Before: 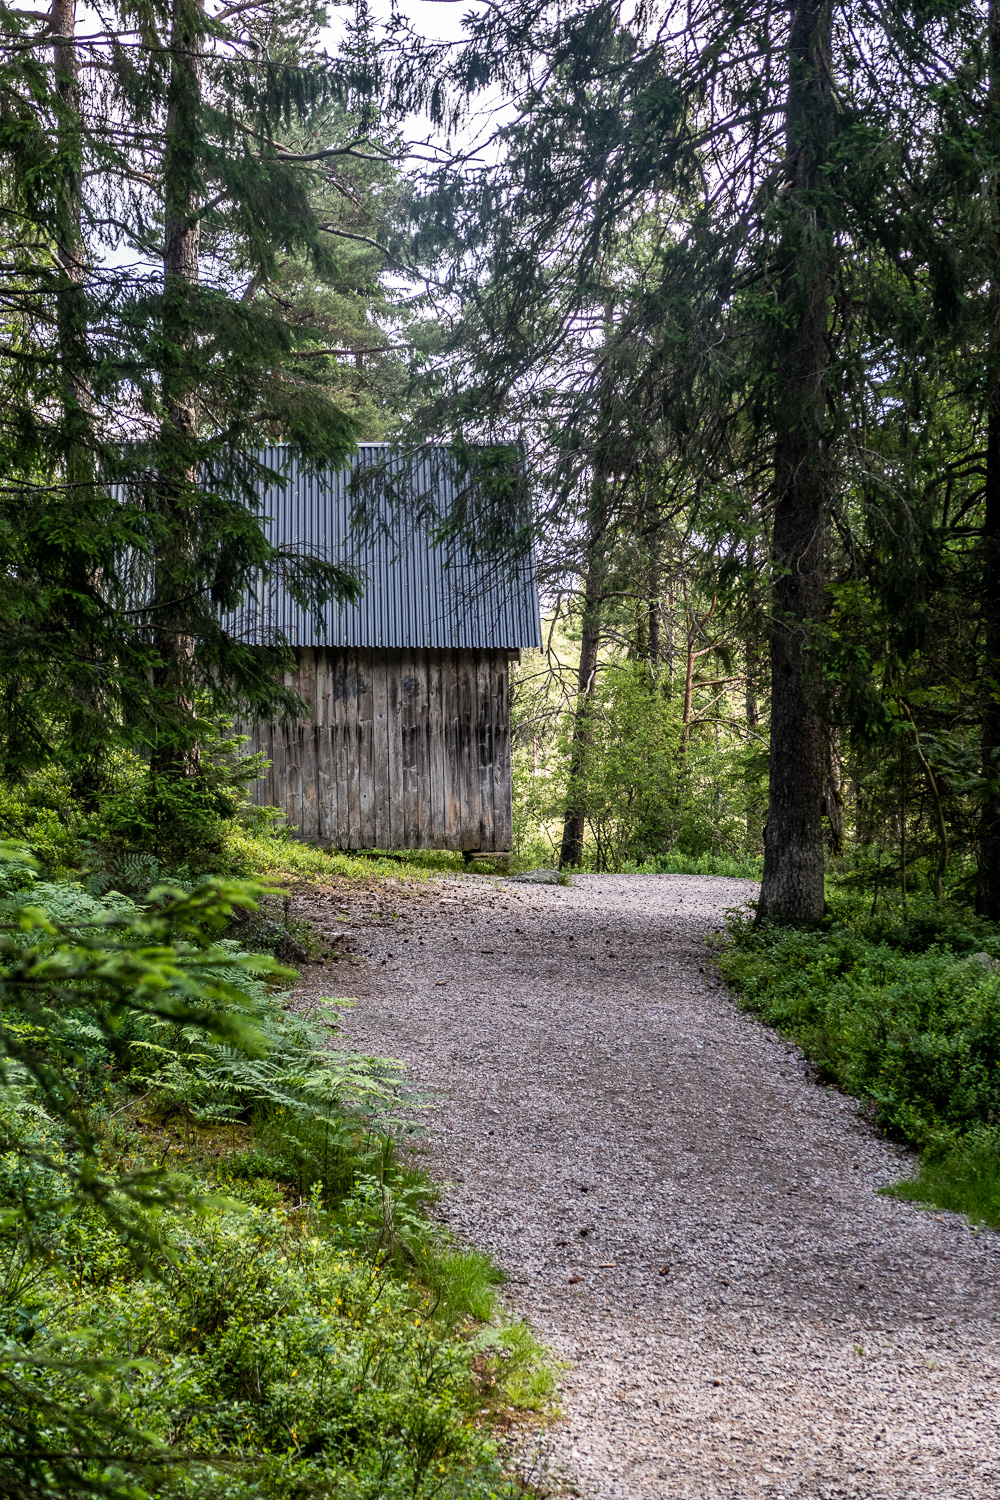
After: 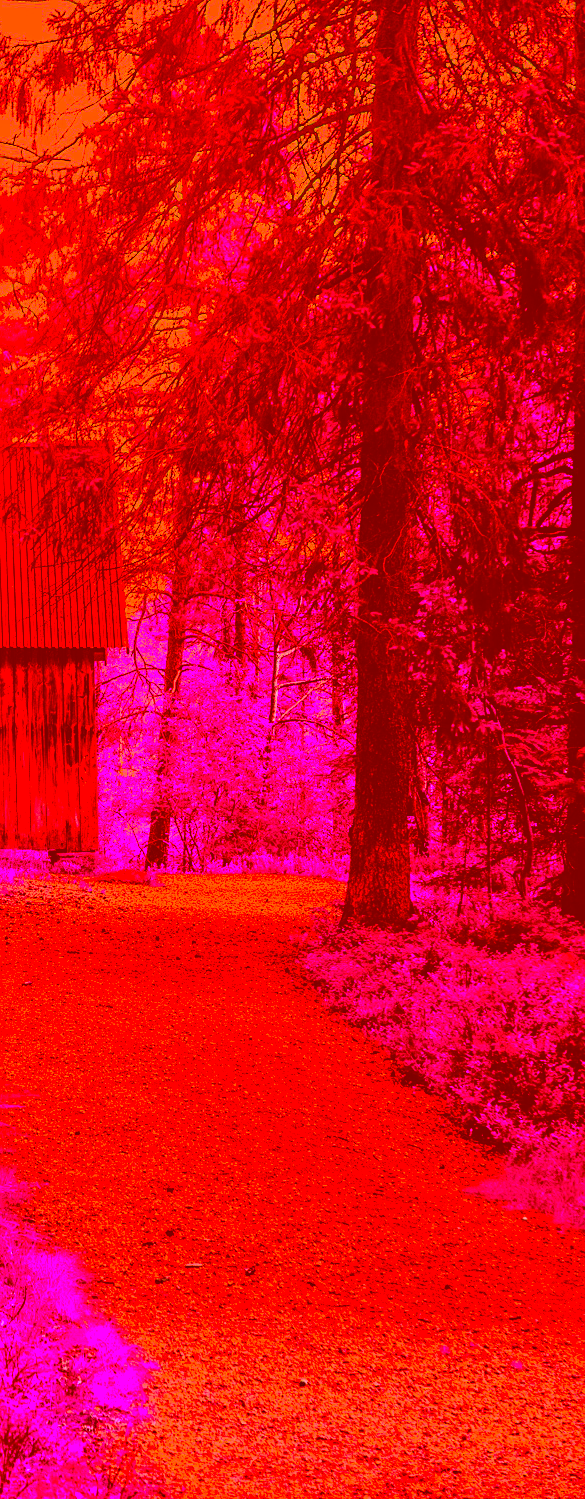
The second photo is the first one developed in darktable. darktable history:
crop: left 41.402%
sharpen: amount 0.2
tone curve: curves: ch0 [(0, 0.021) (0.049, 0.044) (0.152, 0.14) (0.328, 0.377) (0.473, 0.543) (0.641, 0.705) (0.85, 0.894) (1, 0.969)]; ch1 [(0, 0) (0.302, 0.331) (0.433, 0.432) (0.472, 0.47) (0.502, 0.503) (0.527, 0.521) (0.564, 0.58) (0.614, 0.626) (0.677, 0.701) (0.859, 0.885) (1, 1)]; ch2 [(0, 0) (0.33, 0.301) (0.447, 0.44) (0.487, 0.496) (0.502, 0.516) (0.535, 0.563) (0.565, 0.593) (0.608, 0.638) (1, 1)], color space Lab, independent channels, preserve colors none
color correction: highlights a* -39.68, highlights b* -40, shadows a* -40, shadows b* -40, saturation -3
